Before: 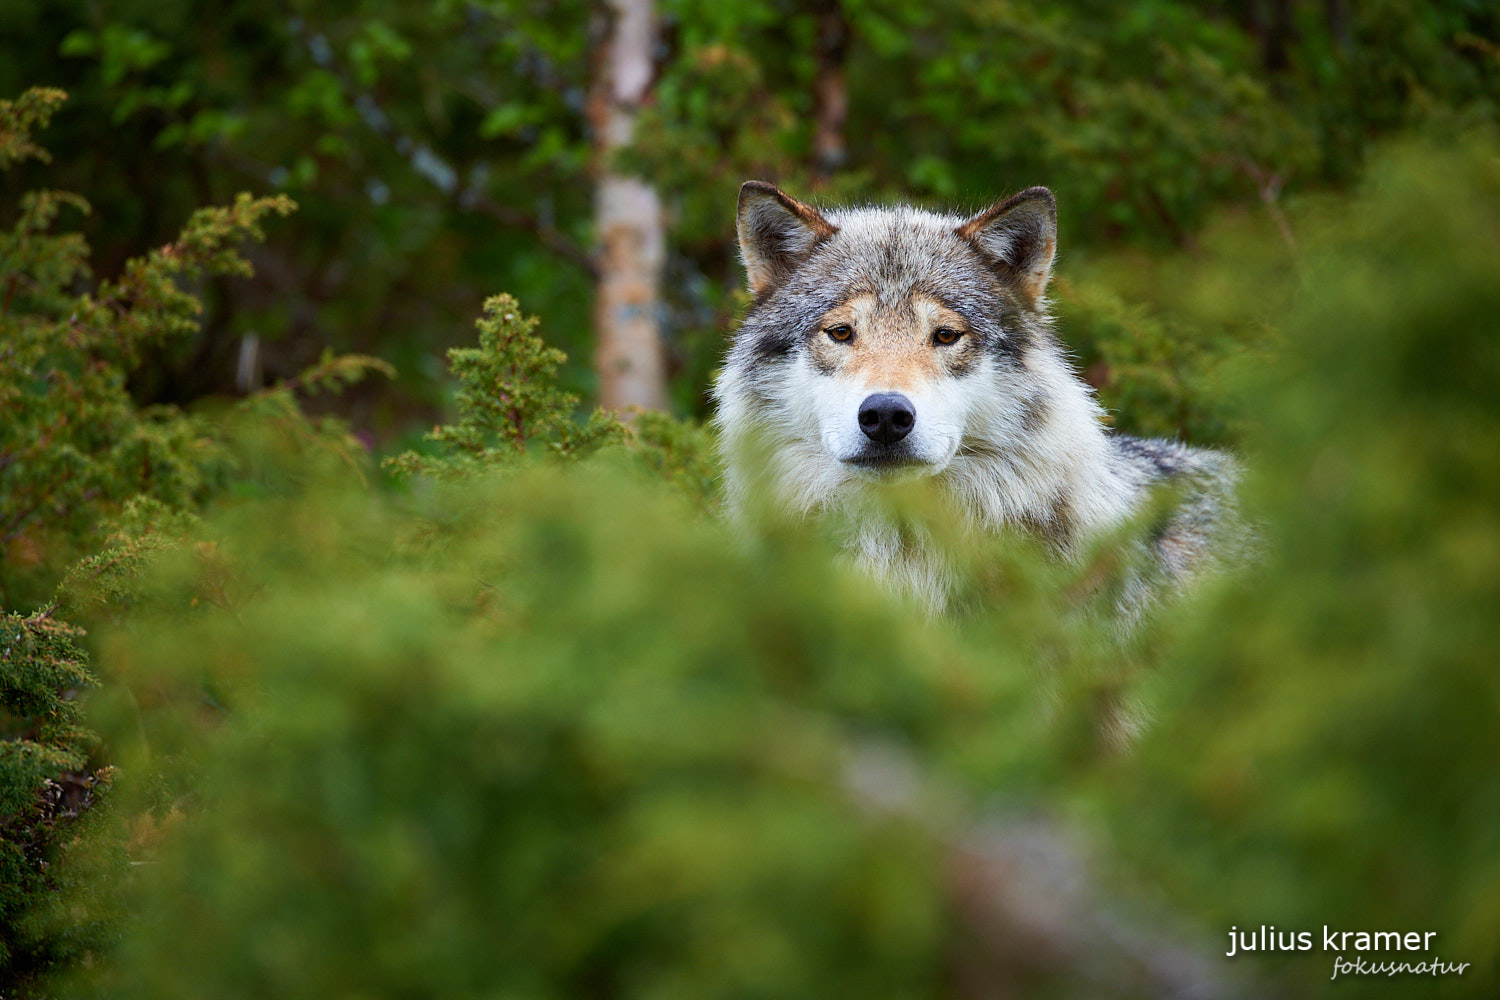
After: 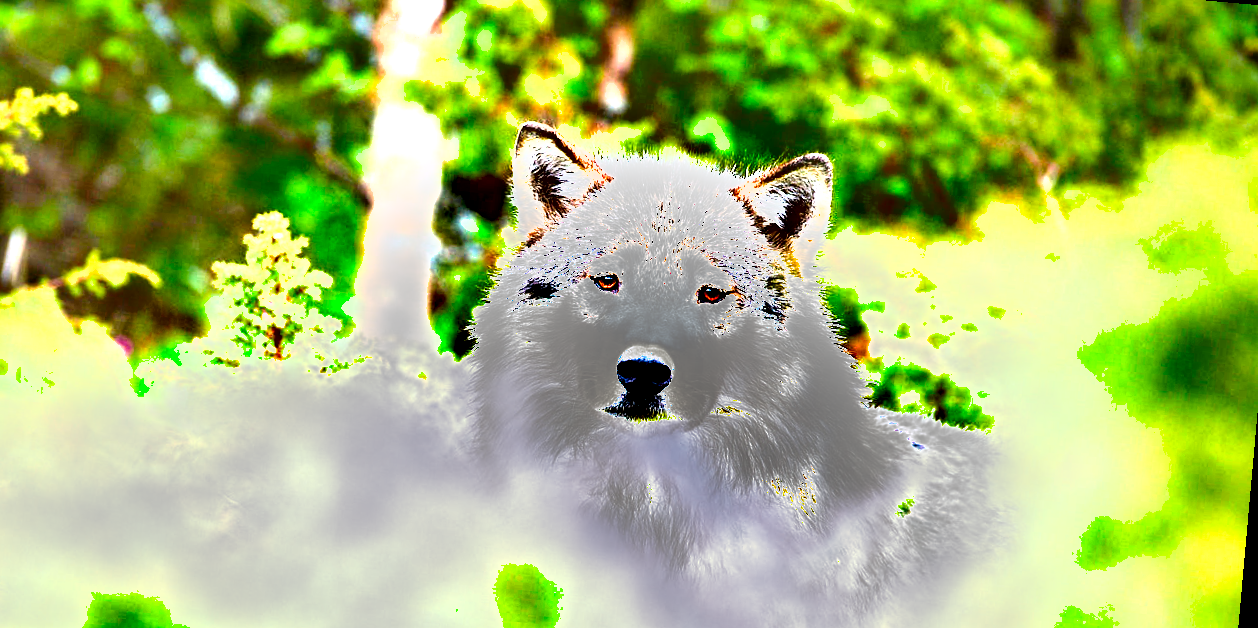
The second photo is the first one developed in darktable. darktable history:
crop: left 18.38%, top 11.092%, right 2.134%, bottom 33.217%
exposure: exposure 2.003 EV, compensate highlight preservation false
contrast brightness saturation: brightness -0.09
levels: levels [0, 0.281, 0.562]
rotate and perspective: rotation 5.12°, automatic cropping off
filmic rgb: black relative exposure -7.65 EV, white relative exposure 4.56 EV, hardness 3.61
shadows and highlights: shadows 43.71, white point adjustment -1.46, soften with gaussian
